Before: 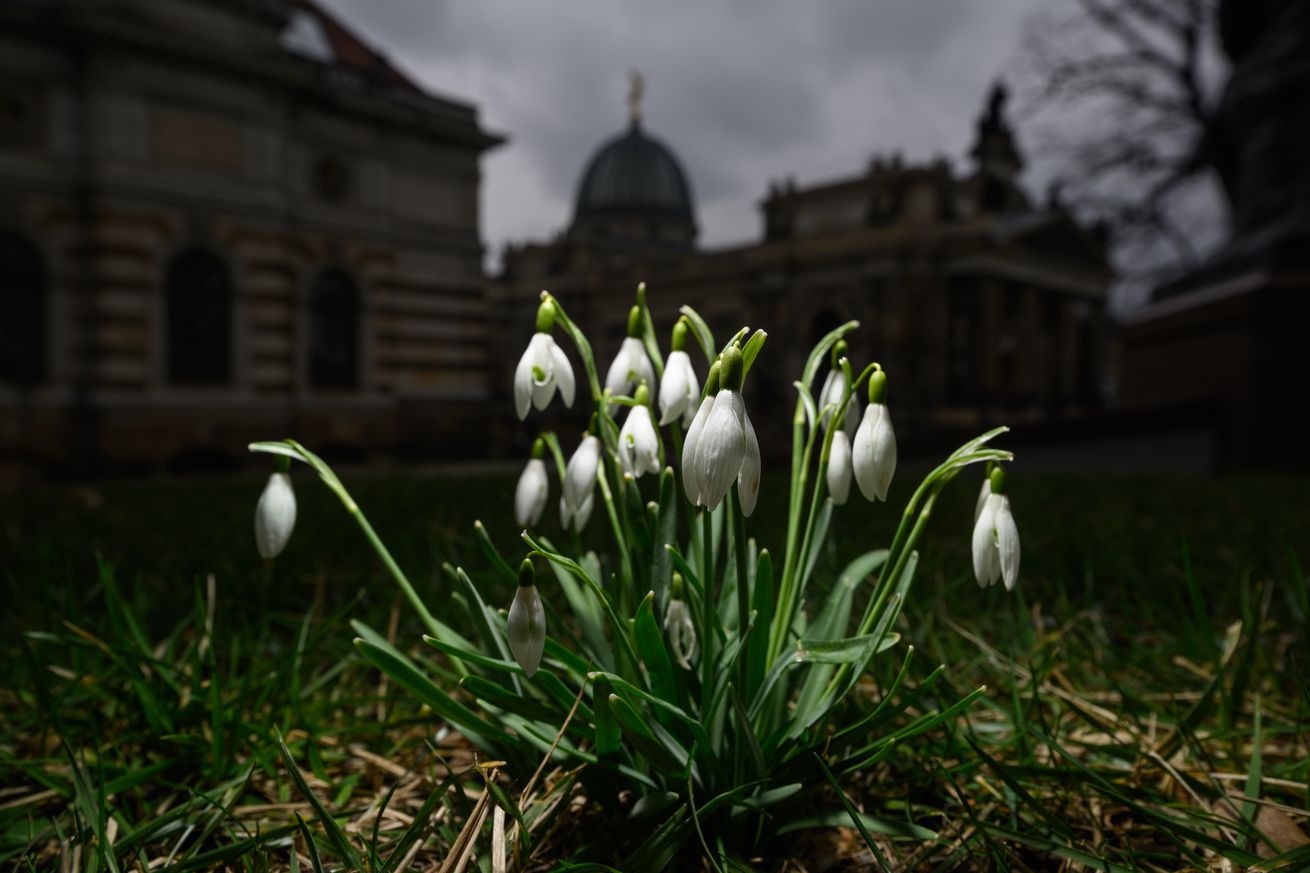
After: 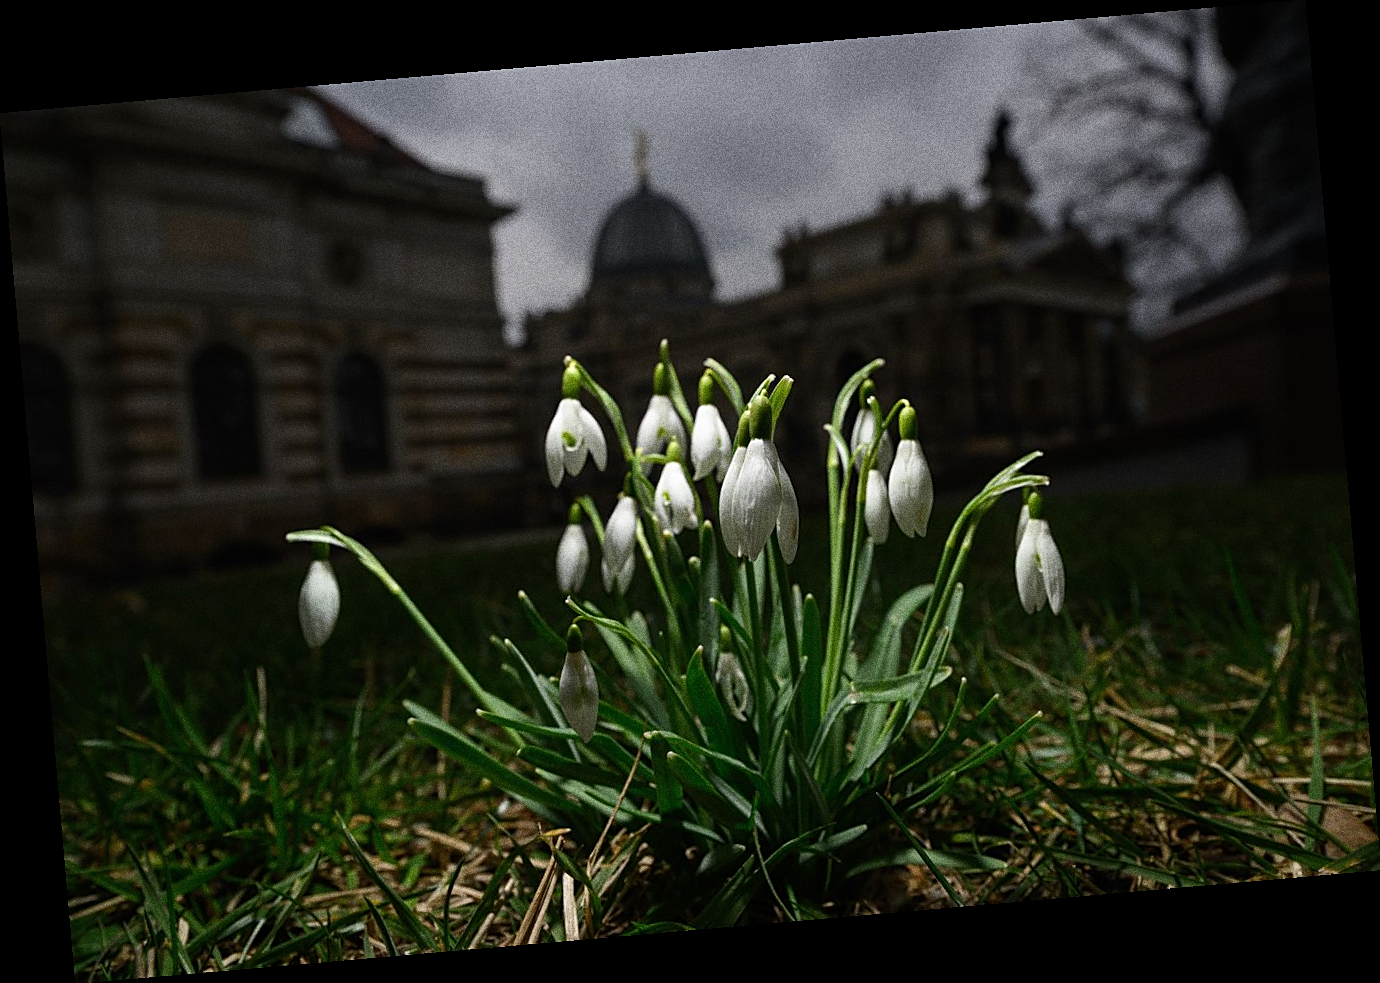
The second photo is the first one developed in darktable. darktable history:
rotate and perspective: rotation -4.98°, automatic cropping off
sharpen: on, module defaults
grain: strength 49.07%
